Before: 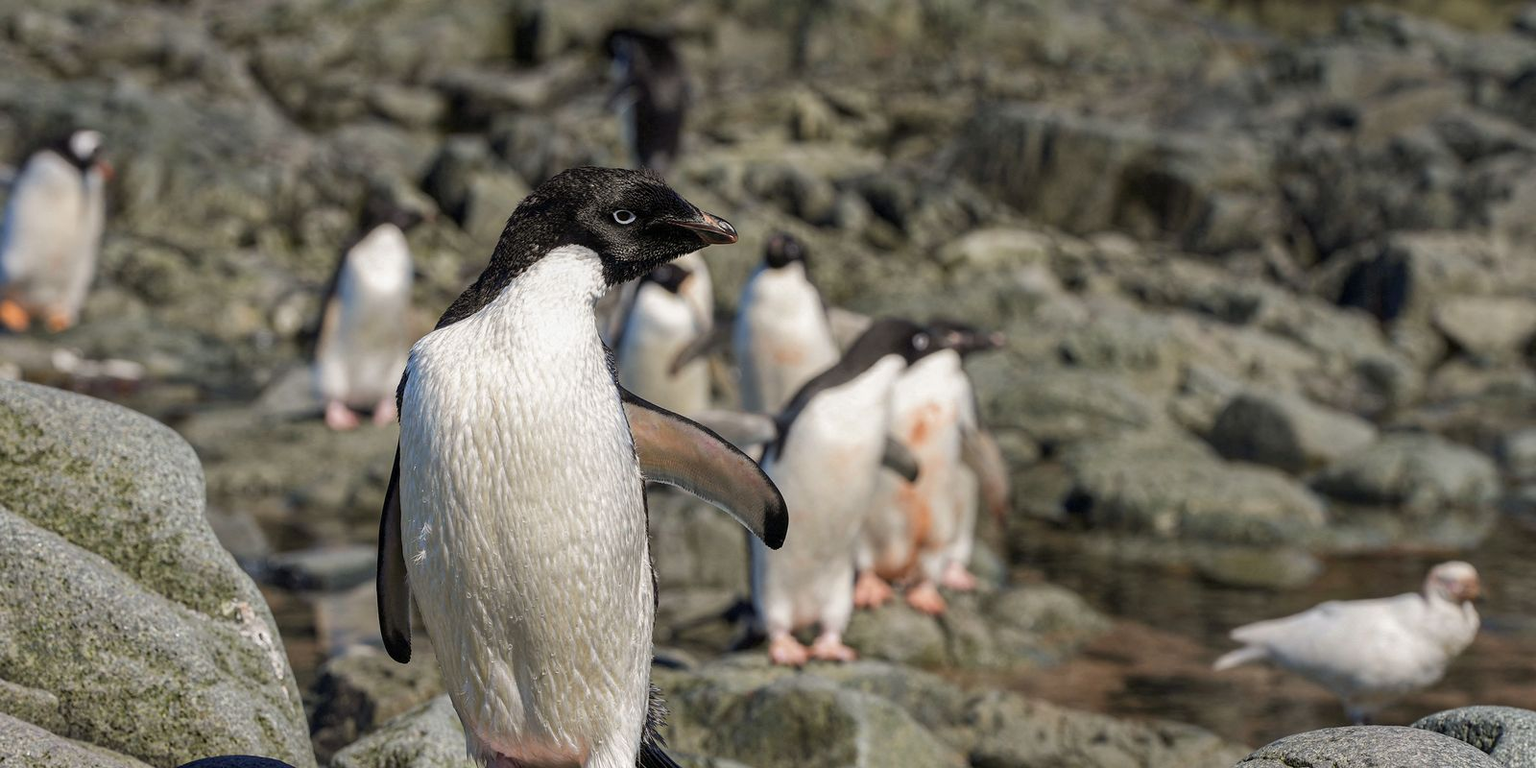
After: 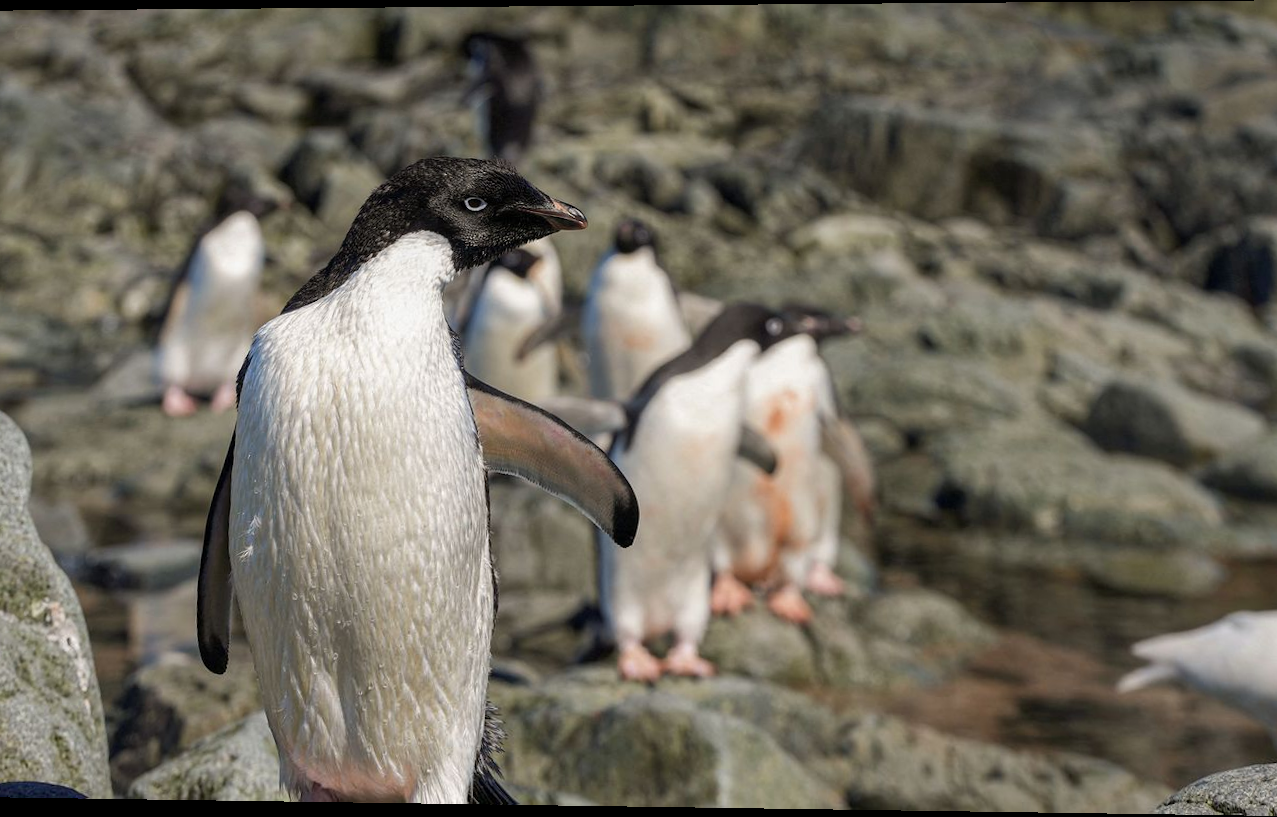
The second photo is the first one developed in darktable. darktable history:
crop: left 13.443%, right 13.31%
rotate and perspective: rotation 0.128°, lens shift (vertical) -0.181, lens shift (horizontal) -0.044, shear 0.001, automatic cropping off
